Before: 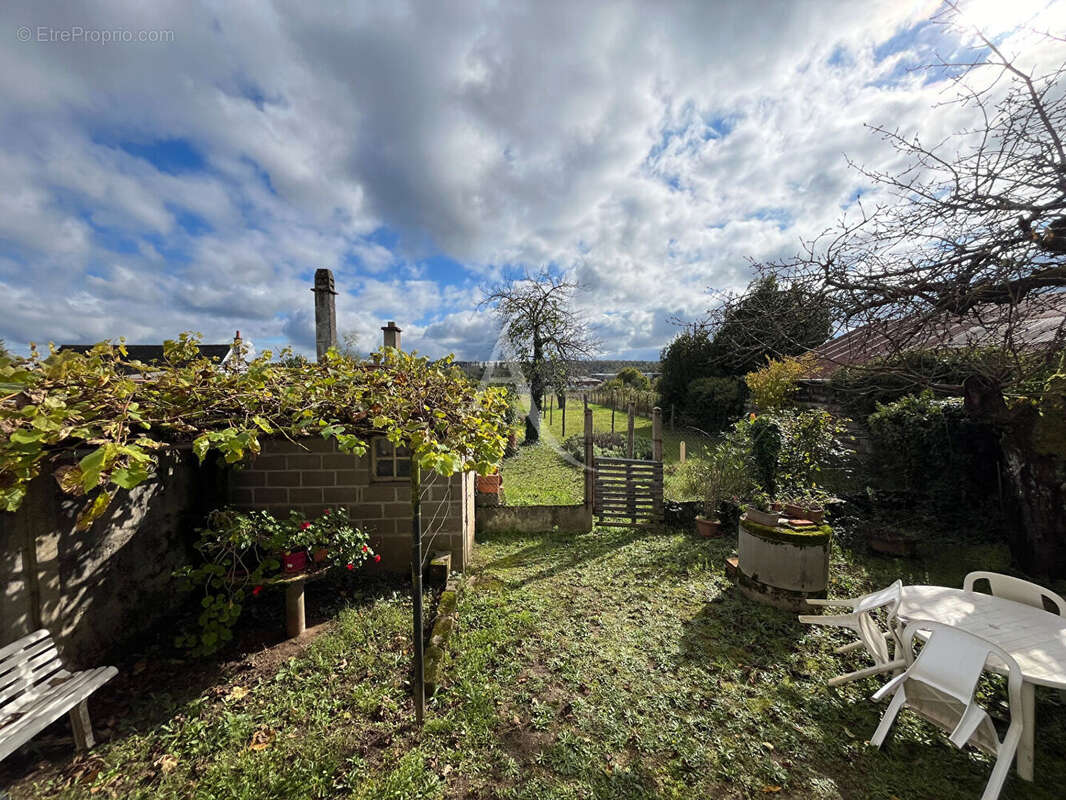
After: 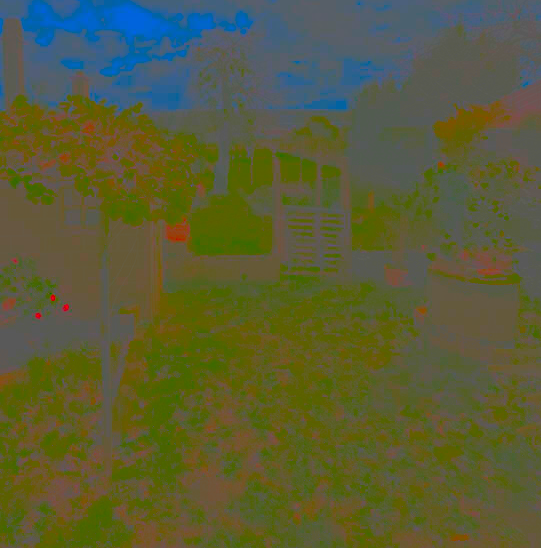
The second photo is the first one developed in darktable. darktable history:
crop and rotate: left 29.308%, top 31.414%, right 19.85%
contrast brightness saturation: contrast -0.975, brightness -0.179, saturation 0.745
